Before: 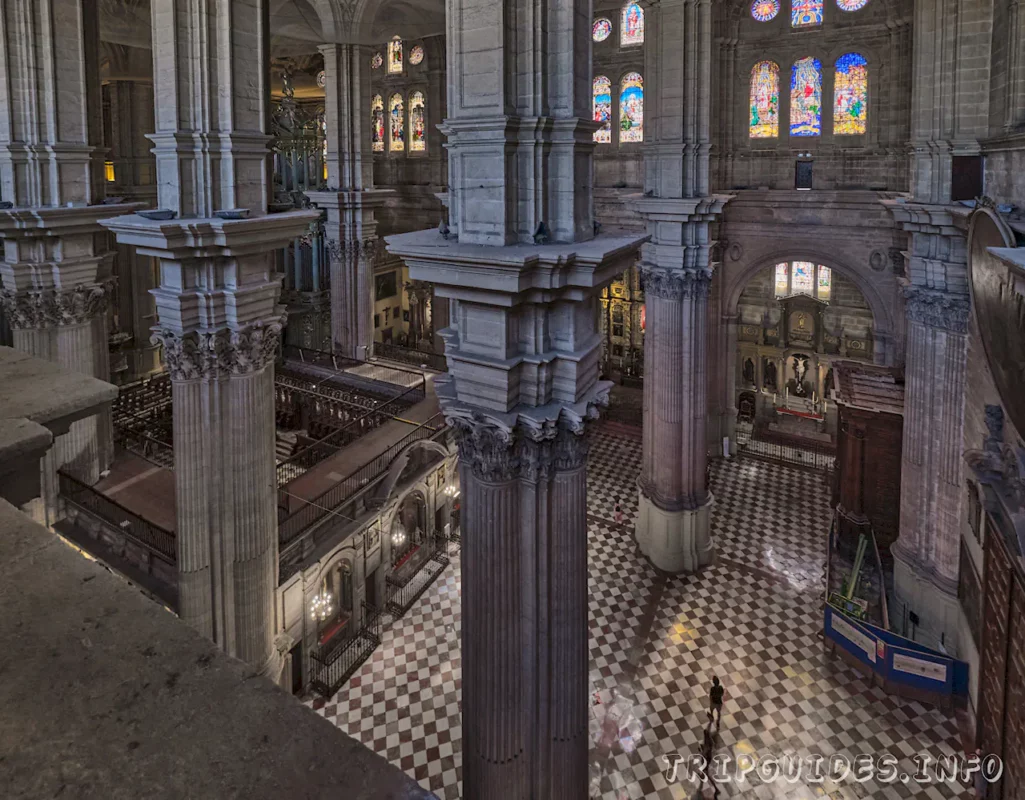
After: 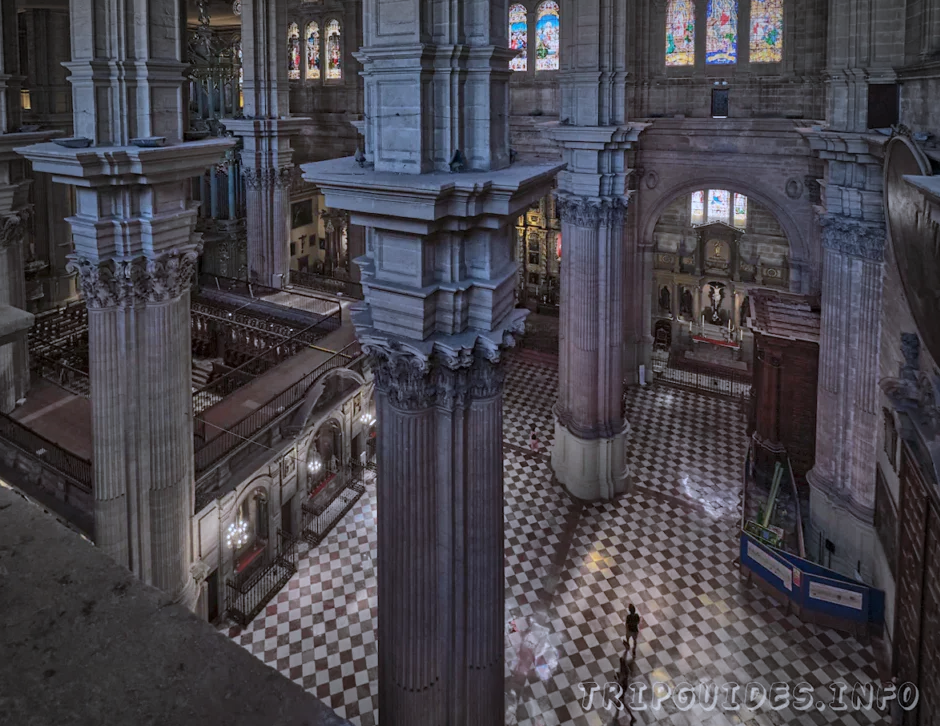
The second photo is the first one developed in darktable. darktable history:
vignetting: automatic ratio true
color correction: highlights a* -2.24, highlights b* -18.1
crop and rotate: left 8.262%, top 9.226%
